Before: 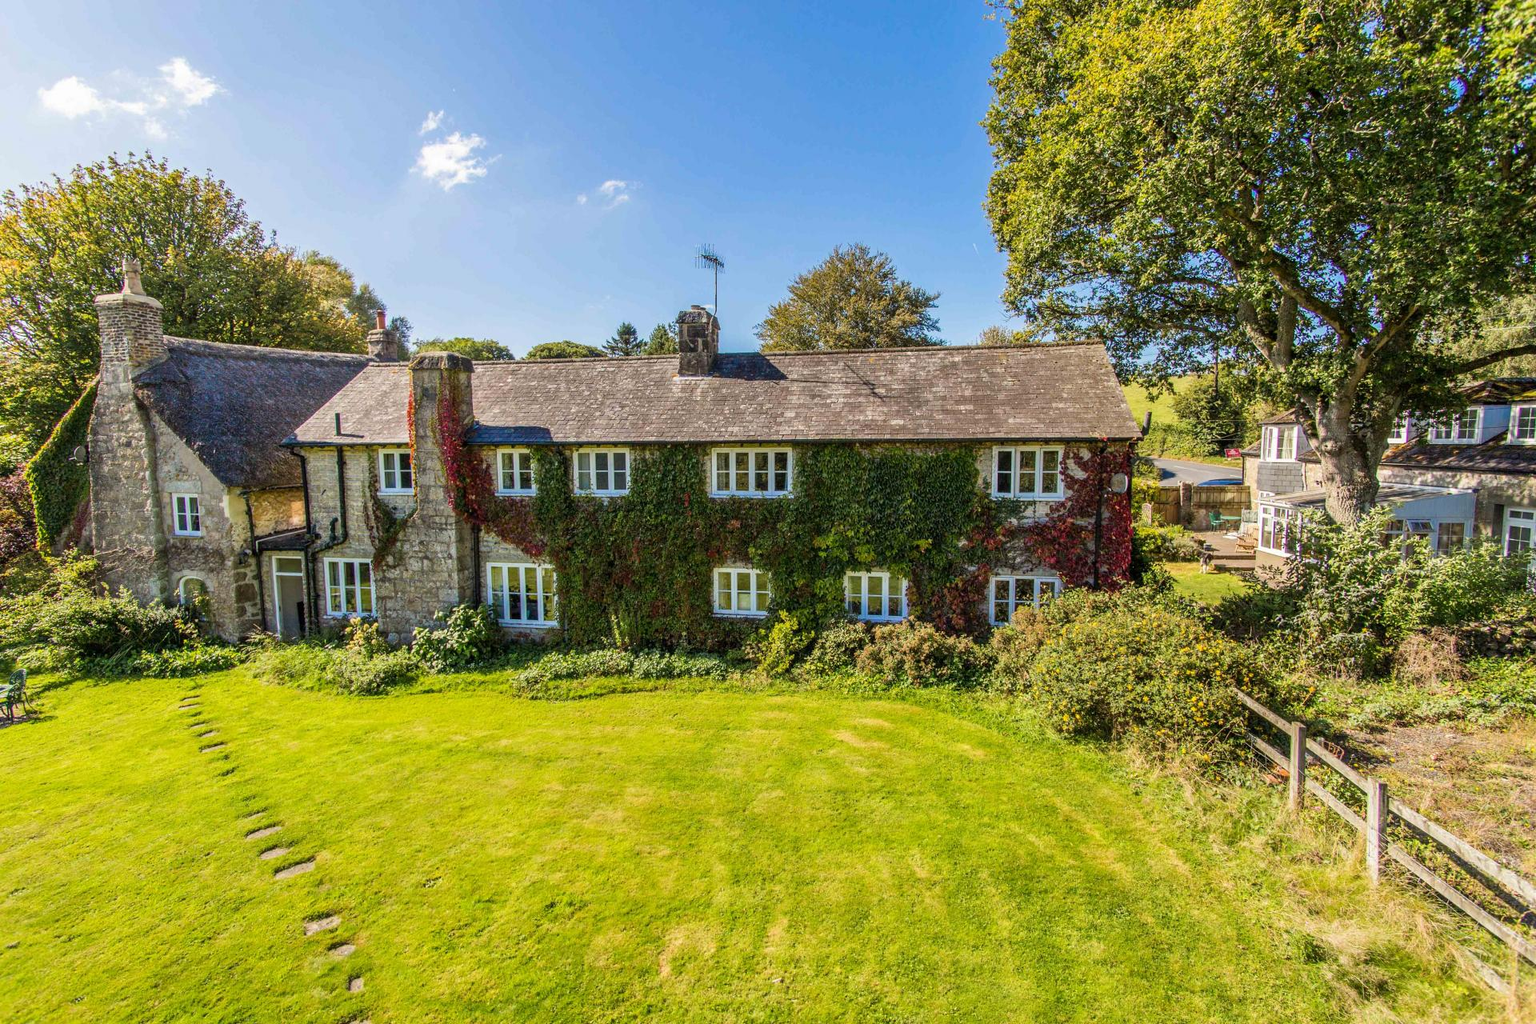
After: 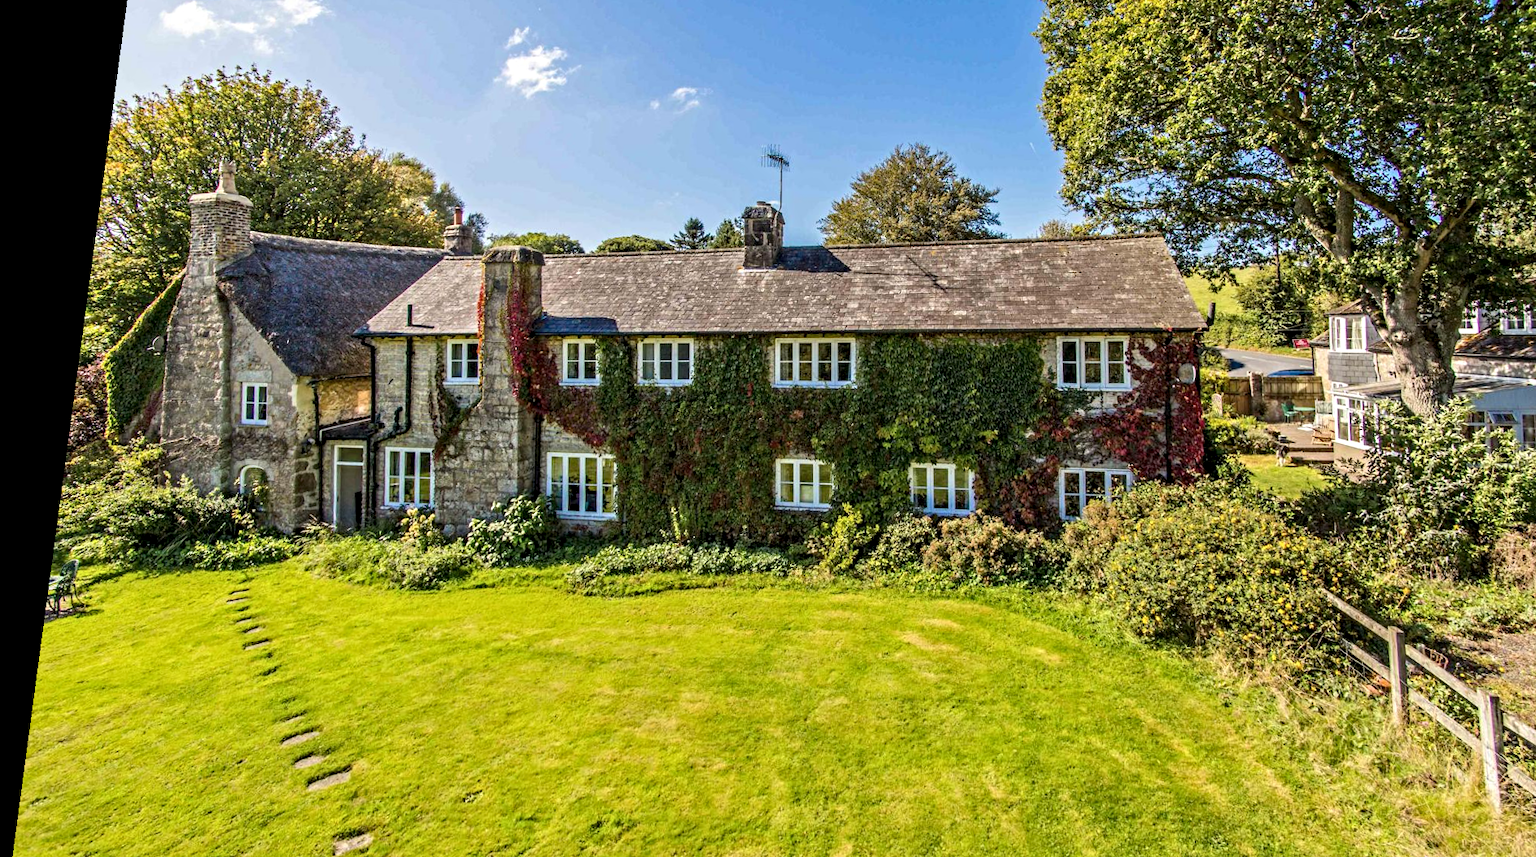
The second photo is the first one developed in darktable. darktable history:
rotate and perspective: rotation 0.128°, lens shift (vertical) -0.181, lens shift (horizontal) -0.044, shear 0.001, automatic cropping off
crop: top 7.49%, right 9.717%, bottom 11.943%
contrast equalizer: y [[0.5, 0.501, 0.525, 0.597, 0.58, 0.514], [0.5 ×6], [0.5 ×6], [0 ×6], [0 ×6]]
